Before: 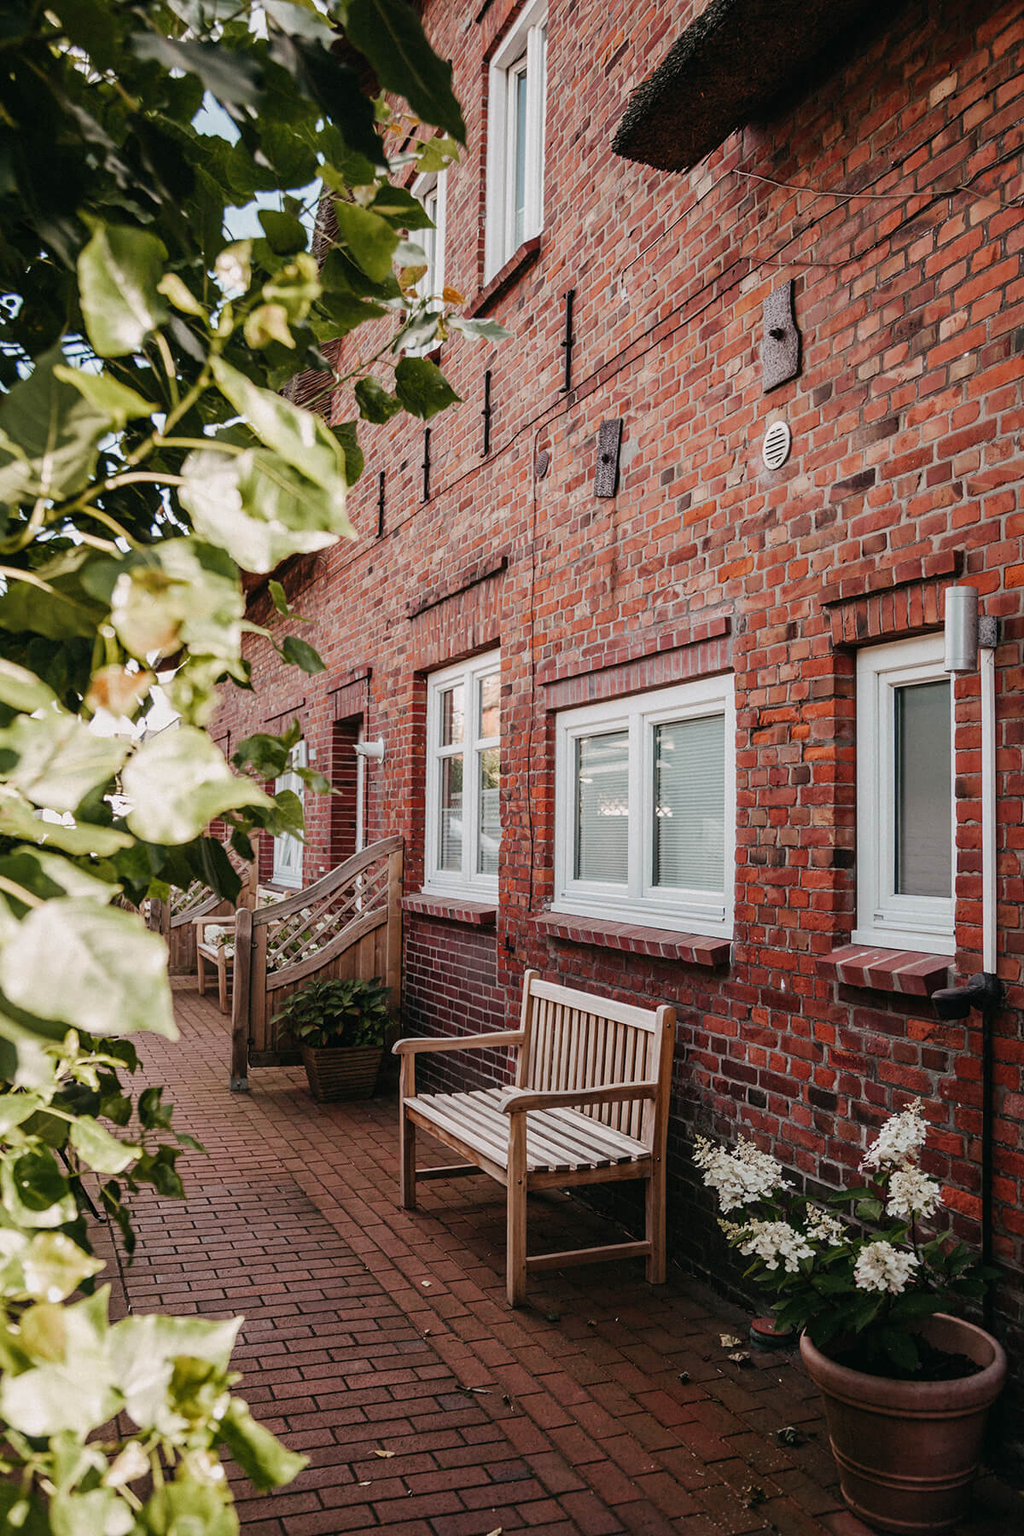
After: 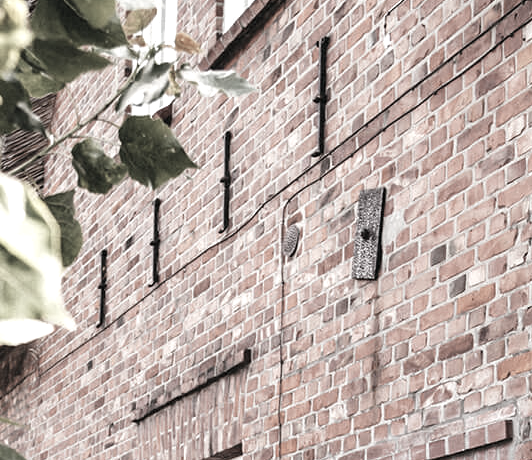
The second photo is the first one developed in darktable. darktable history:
color correction: highlights b* -0.039, saturation 0.275
exposure: black level correction 0, exposure 0.935 EV, compensate highlight preservation false
crop: left 28.75%, top 16.876%, right 26.834%, bottom 57.559%
